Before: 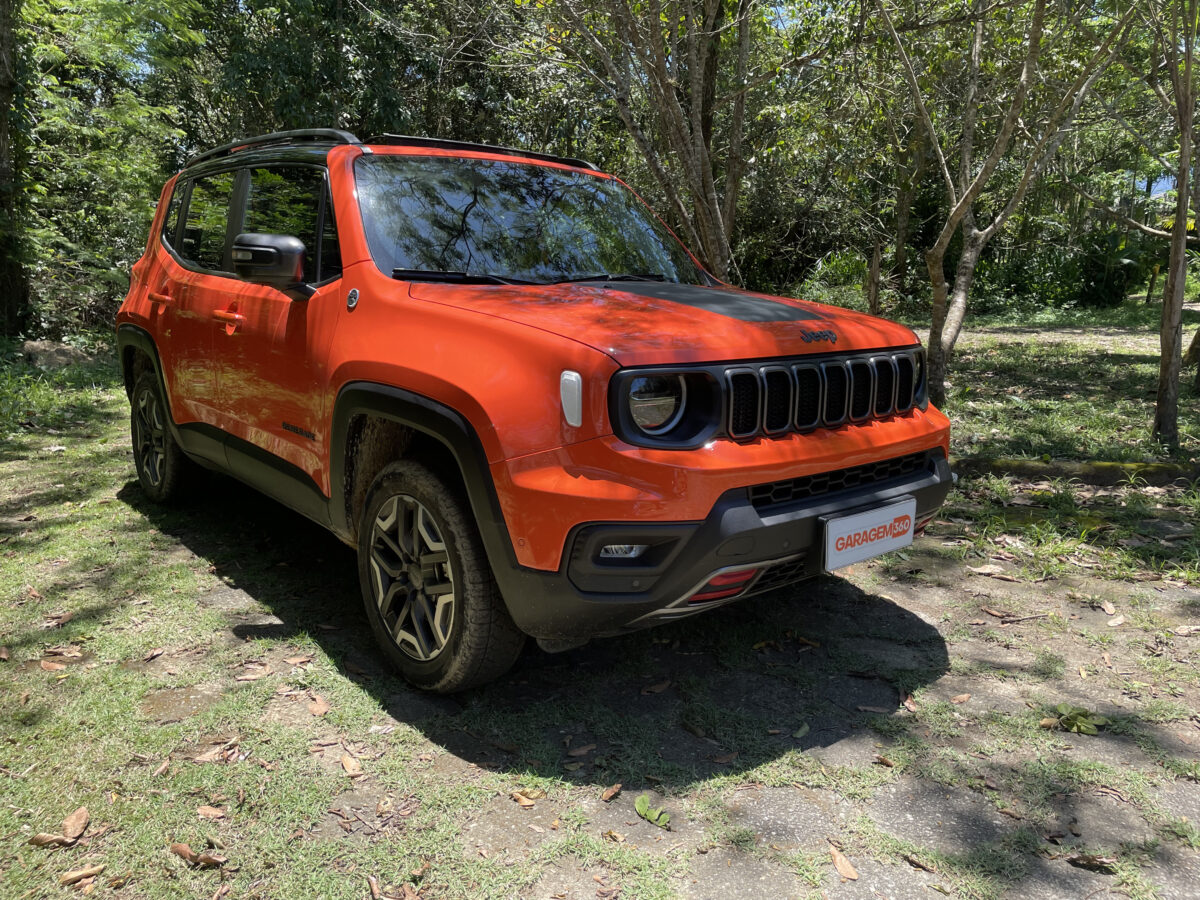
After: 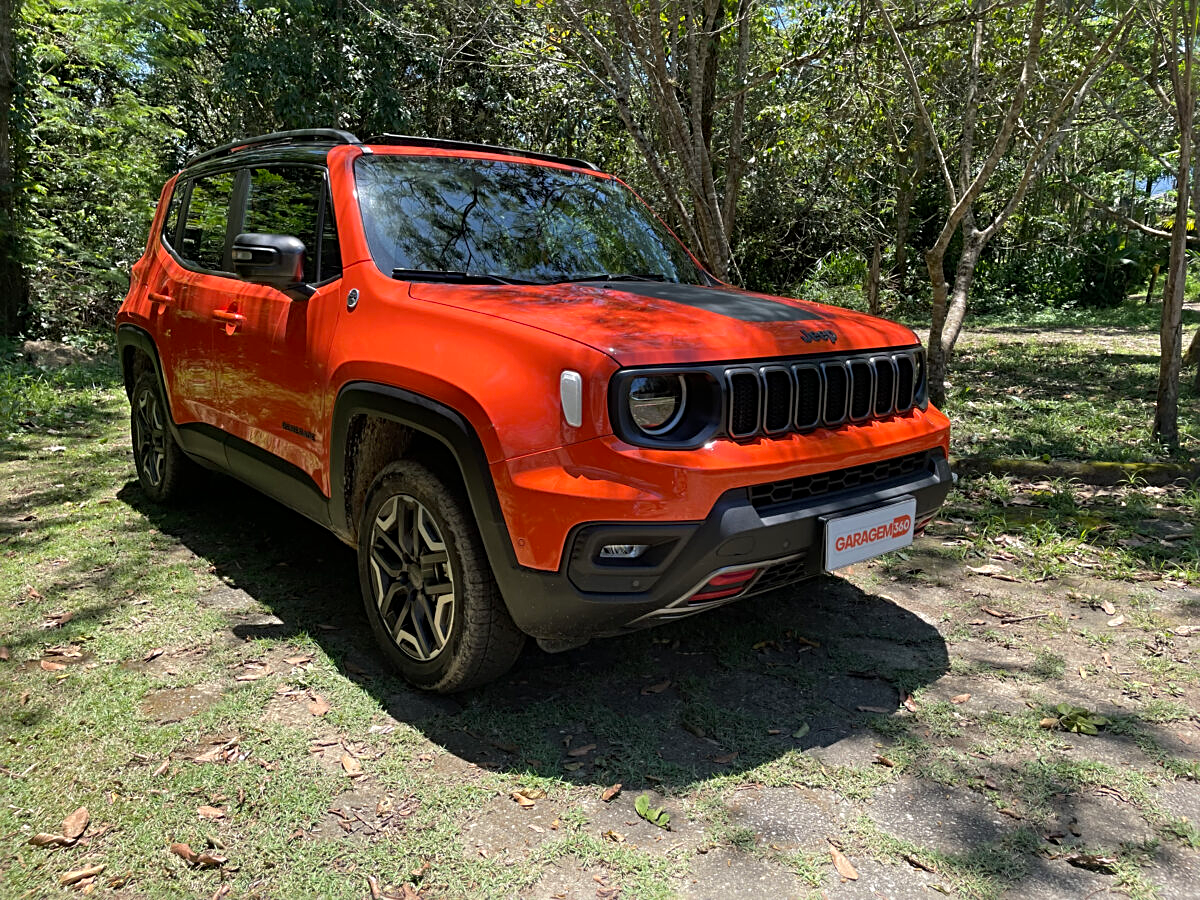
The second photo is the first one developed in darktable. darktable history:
sharpen: radius 3.114
